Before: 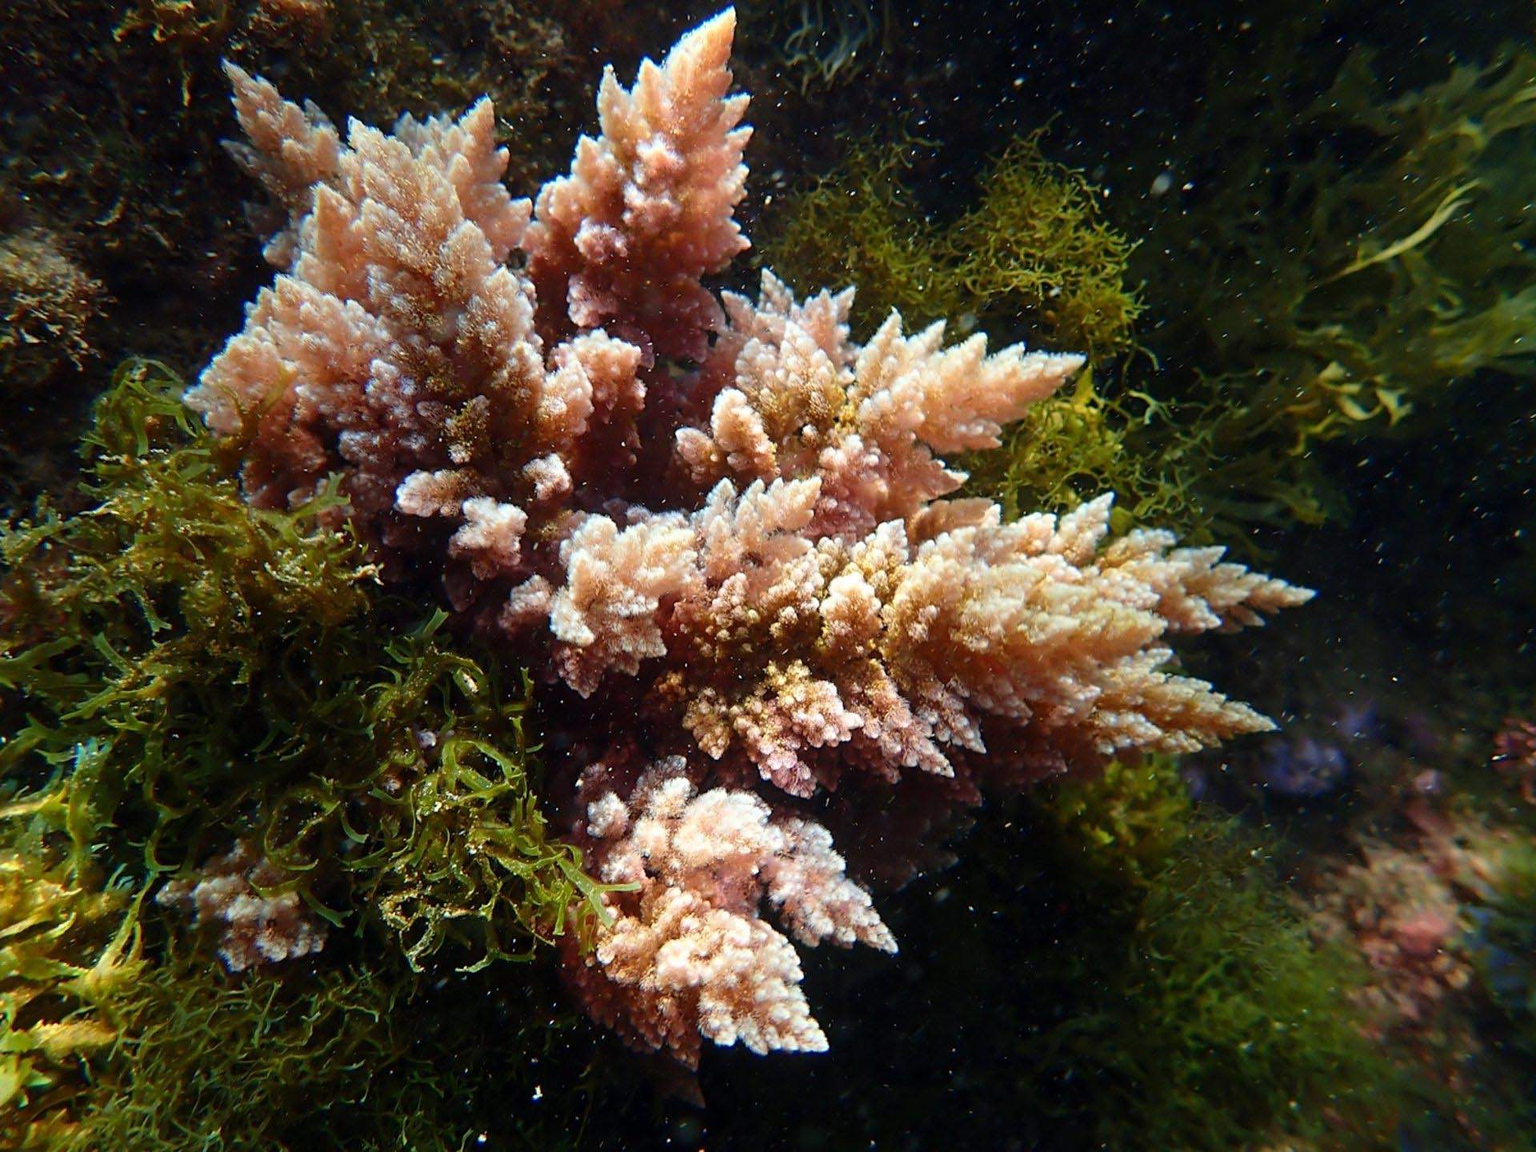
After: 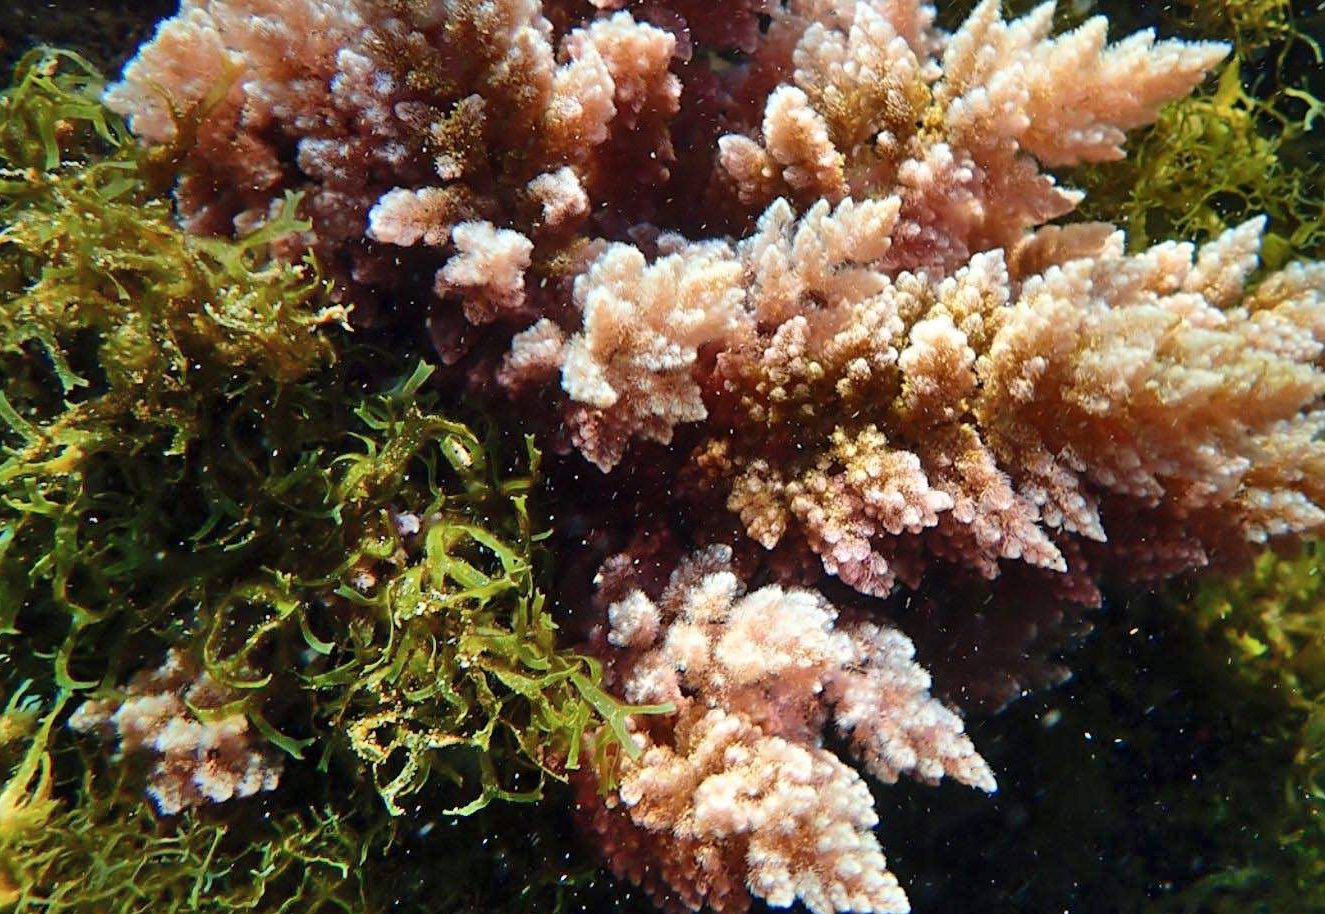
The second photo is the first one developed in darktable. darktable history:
crop: left 6.59%, top 27.84%, right 24.387%, bottom 8.659%
shadows and highlights: shadows 60.27, highlights -60.17, soften with gaussian
